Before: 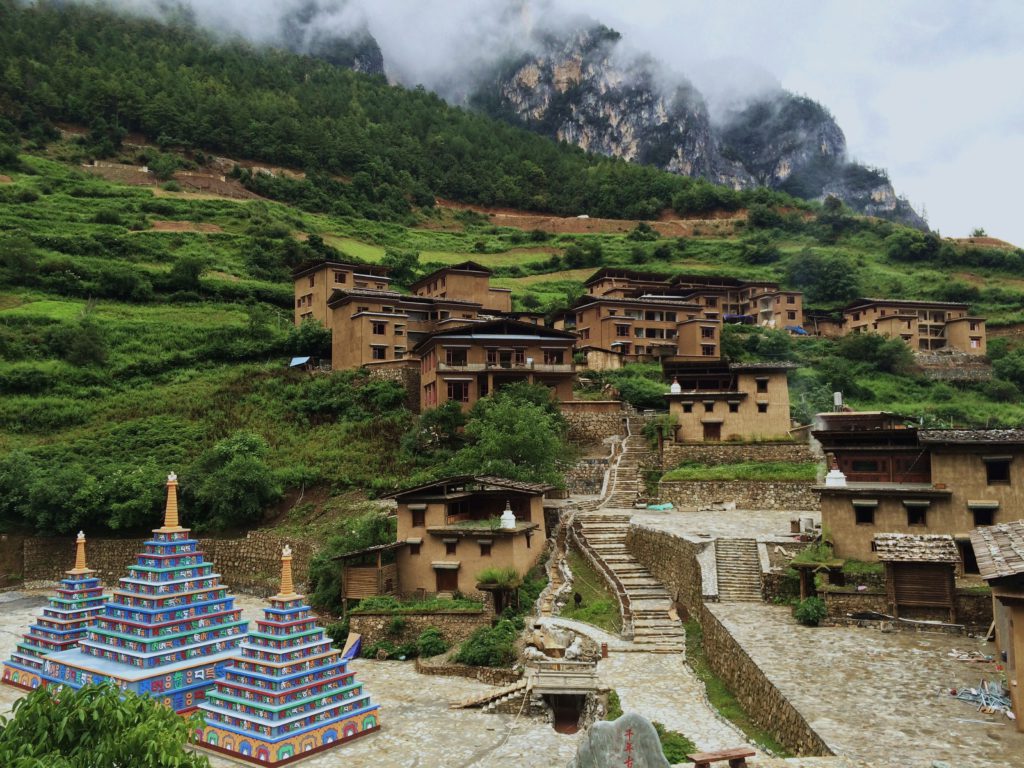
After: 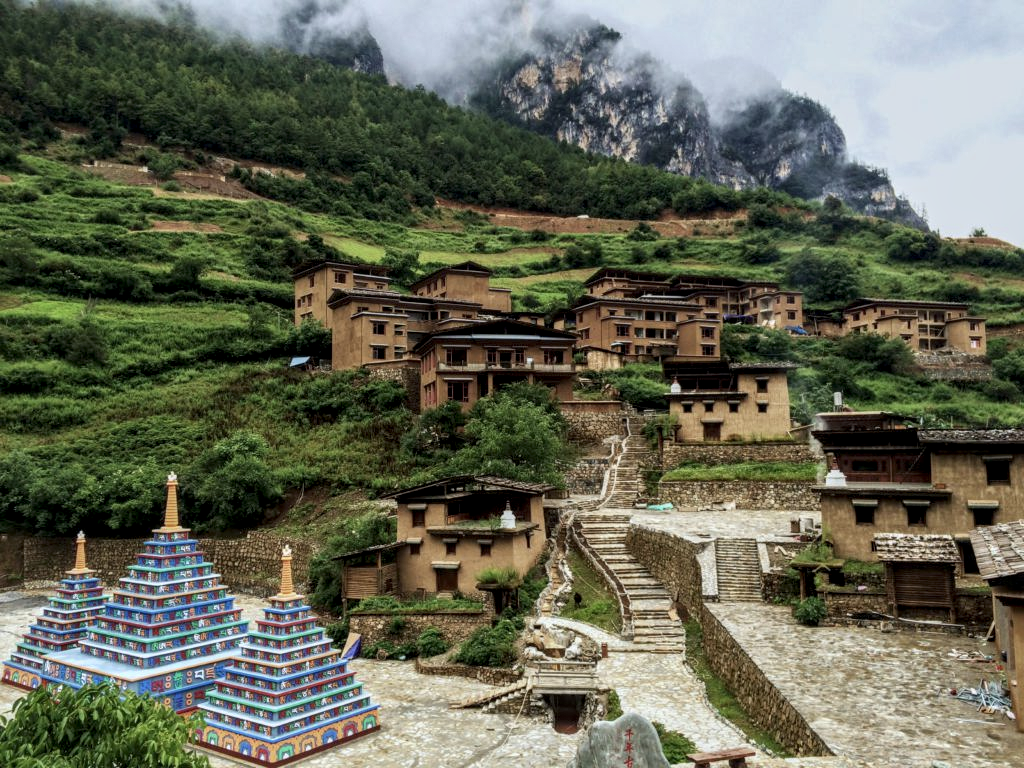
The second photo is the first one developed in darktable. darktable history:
contrast brightness saturation: saturation -0.05
local contrast: detail 150%
